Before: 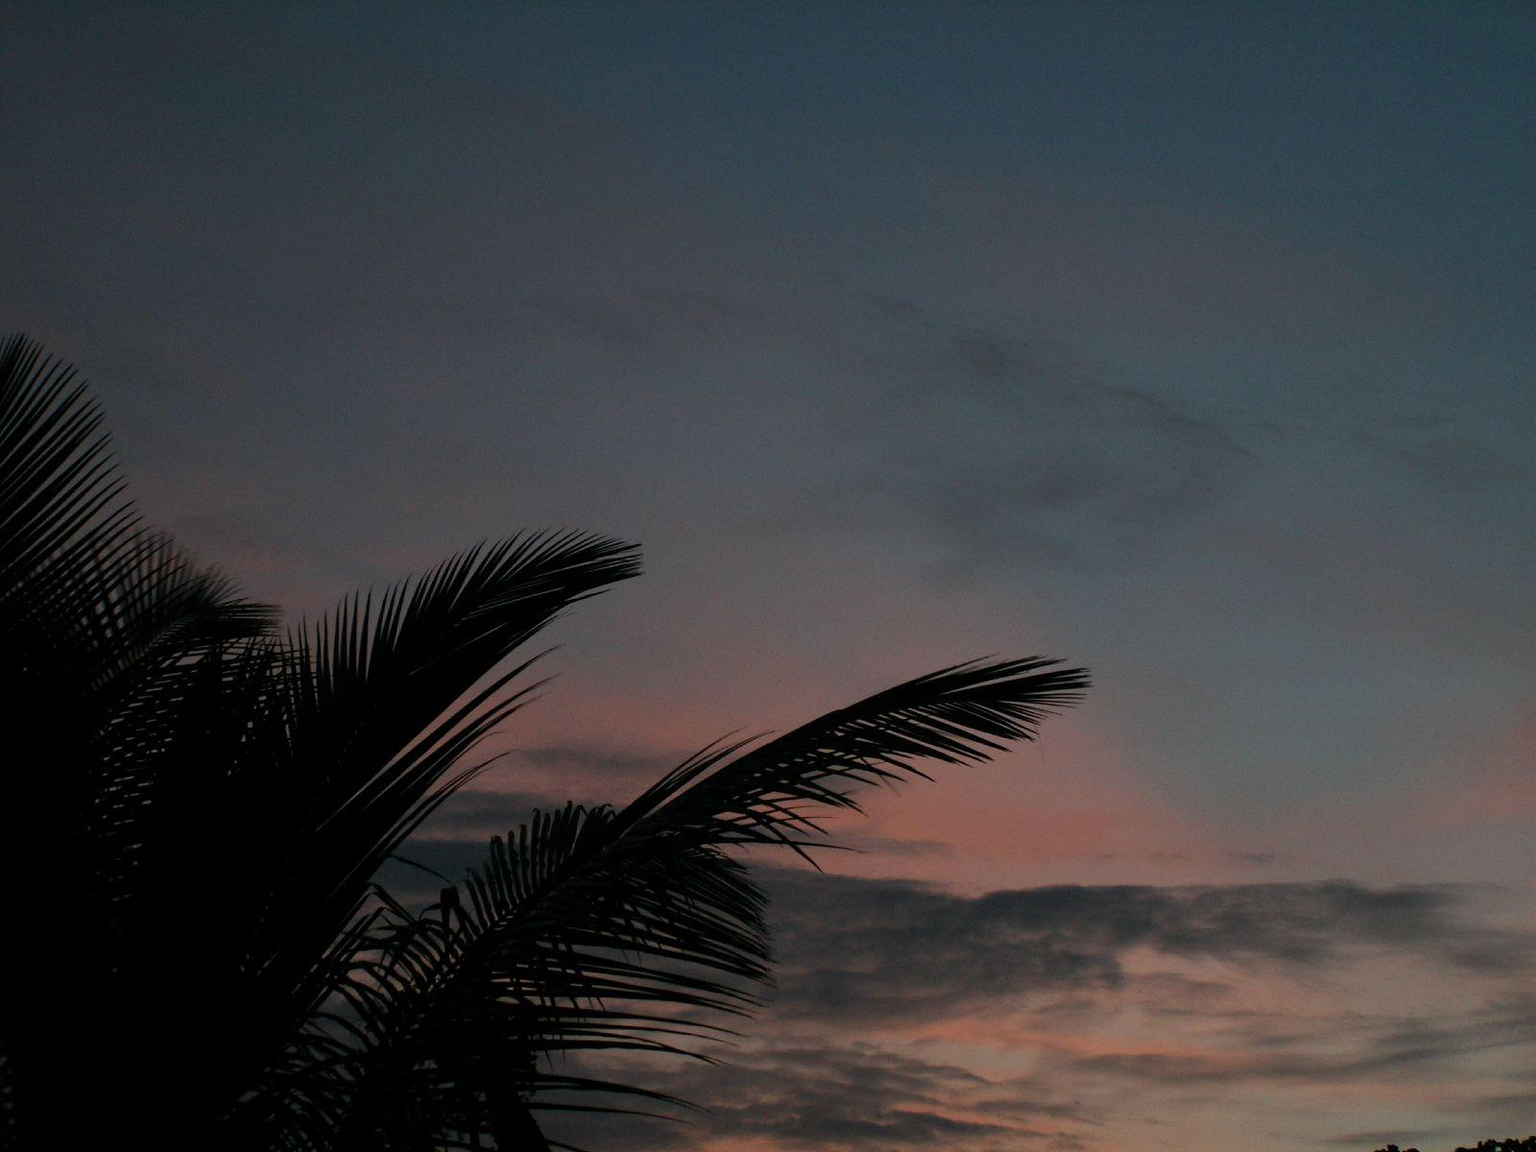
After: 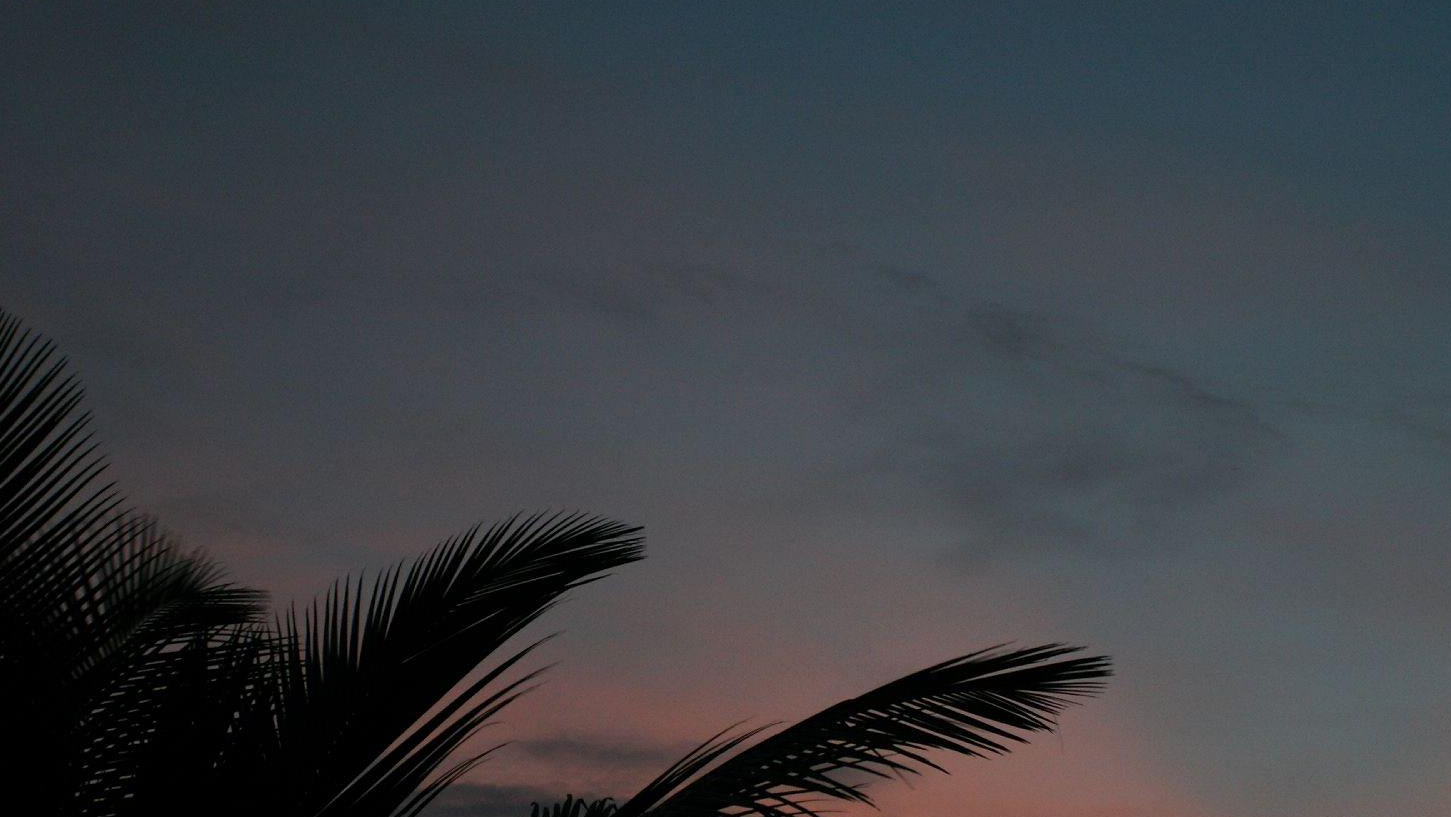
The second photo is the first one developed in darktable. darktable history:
crop: left 1.541%, top 3.368%, right 7.752%, bottom 28.513%
